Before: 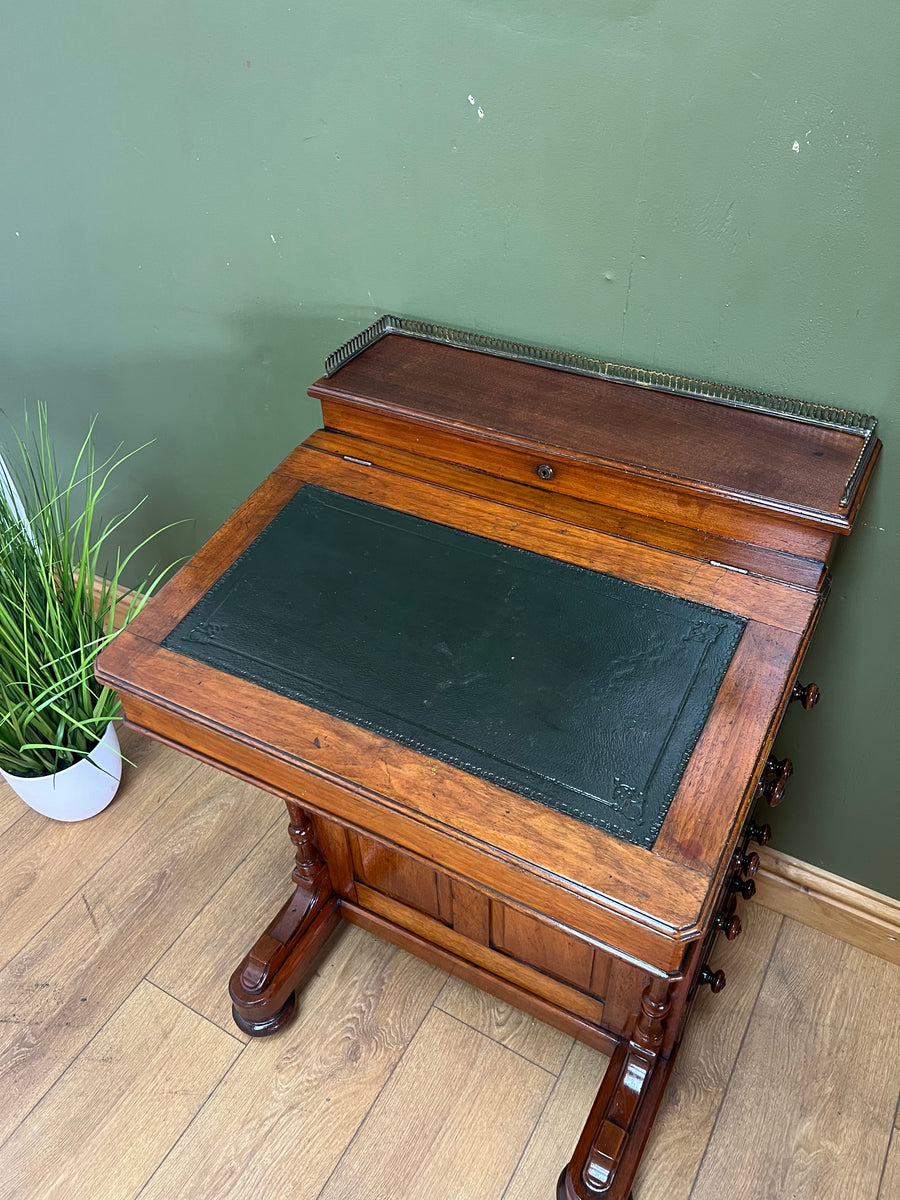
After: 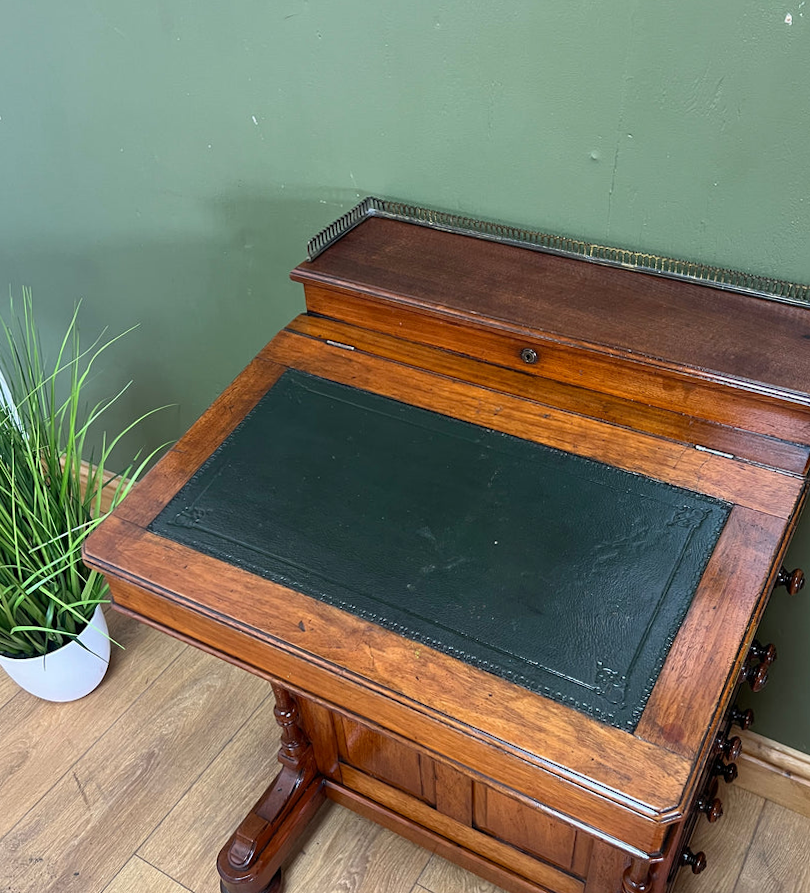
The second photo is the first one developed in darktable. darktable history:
crop and rotate: left 2.425%, top 11.305%, right 9.6%, bottom 15.08%
rotate and perspective: lens shift (vertical) 0.048, lens shift (horizontal) -0.024, automatic cropping off
